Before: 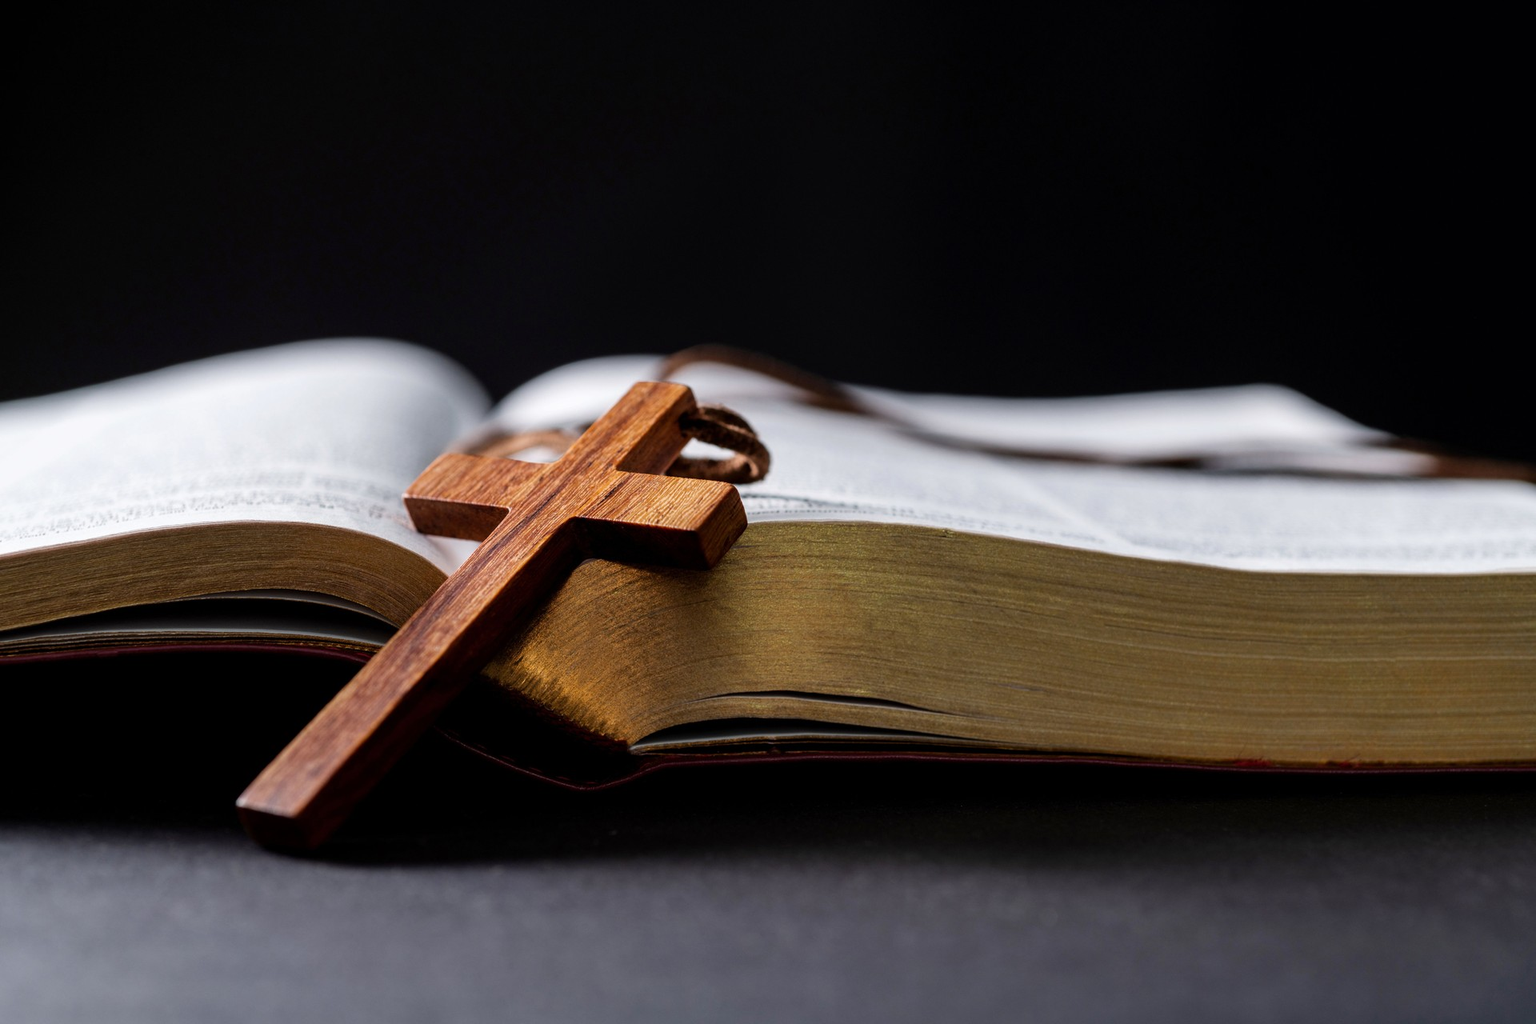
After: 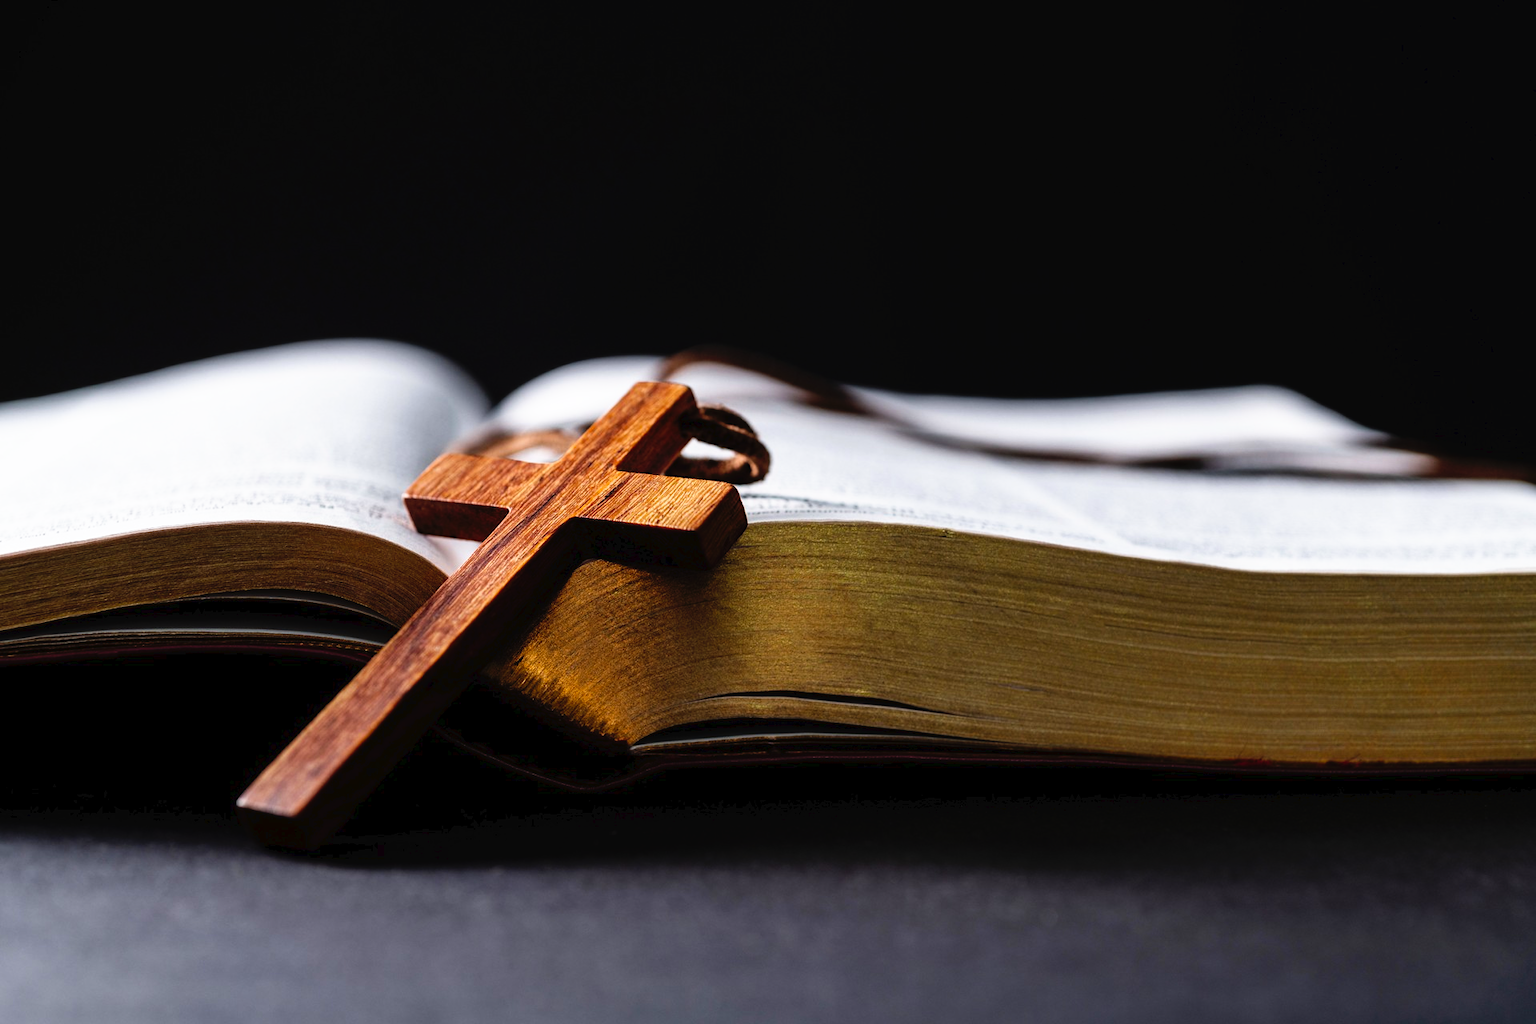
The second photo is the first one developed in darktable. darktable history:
tone curve: curves: ch0 [(0, 0) (0.003, 0.023) (0.011, 0.024) (0.025, 0.028) (0.044, 0.035) (0.069, 0.043) (0.1, 0.052) (0.136, 0.063) (0.177, 0.094) (0.224, 0.145) (0.277, 0.209) (0.335, 0.281) (0.399, 0.364) (0.468, 0.453) (0.543, 0.553) (0.623, 0.66) (0.709, 0.767) (0.801, 0.88) (0.898, 0.968) (1, 1)], preserve colors none
